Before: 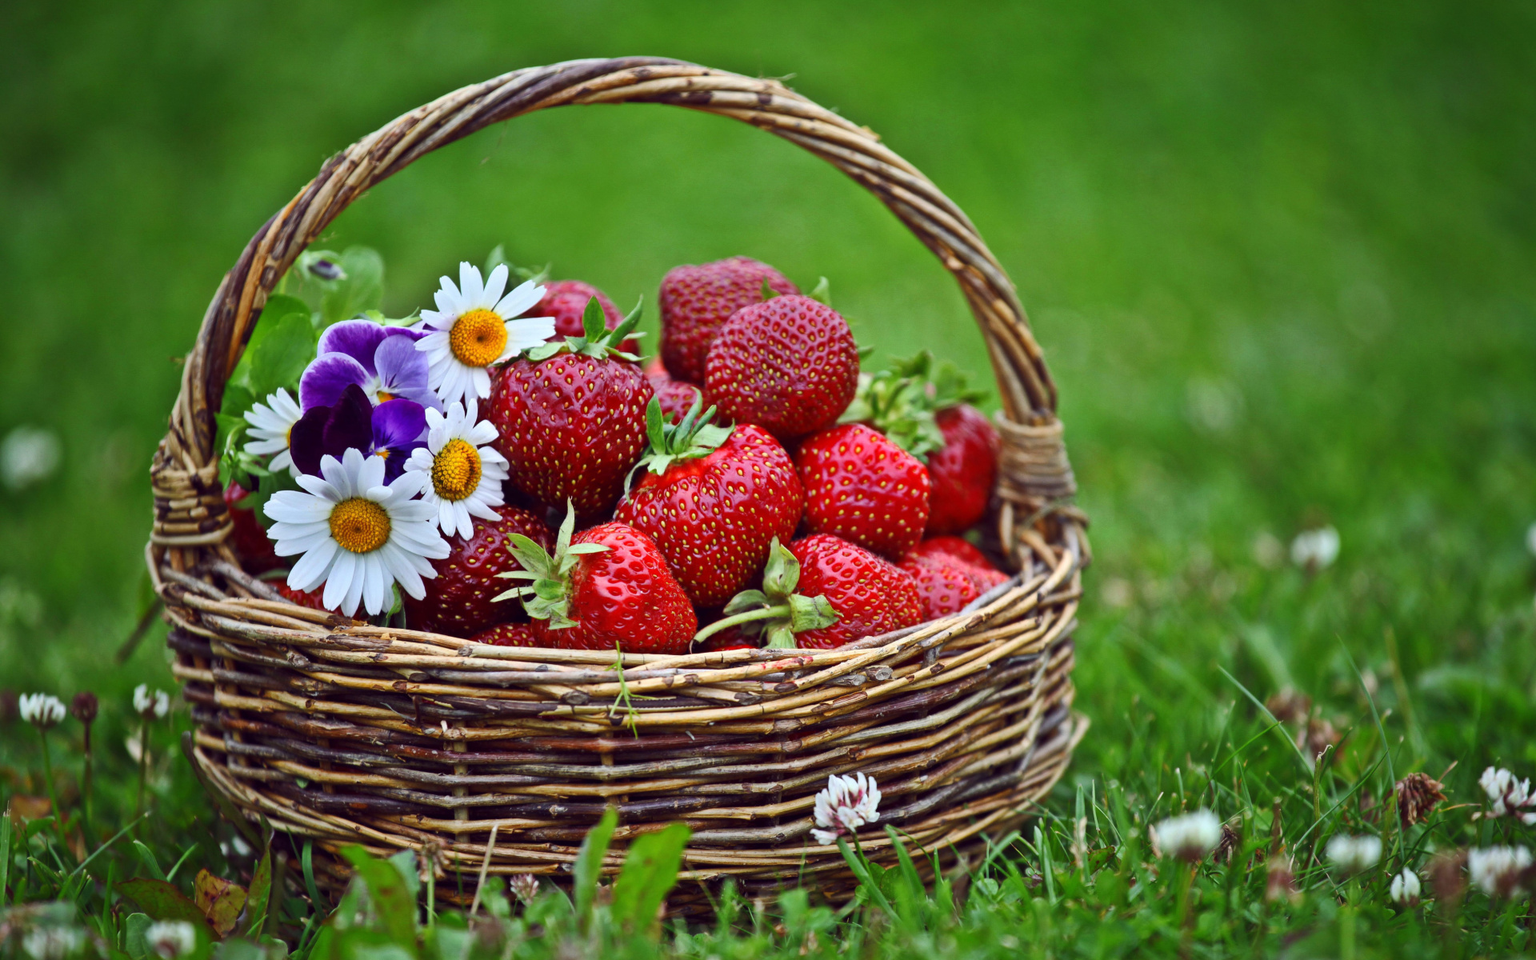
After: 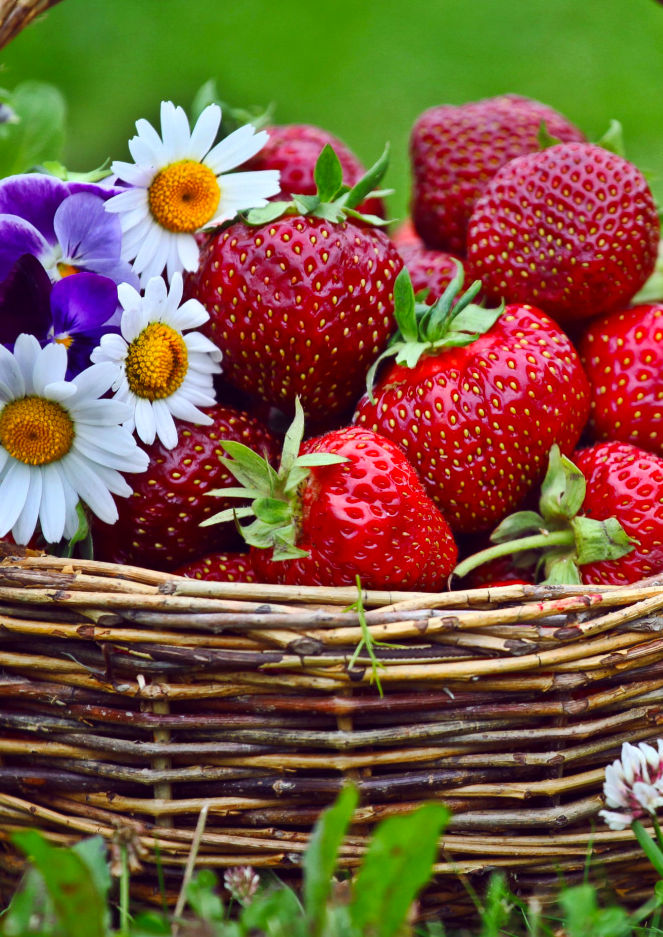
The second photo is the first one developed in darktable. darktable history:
contrast brightness saturation: saturation 0.126
crop and rotate: left 21.598%, top 18.889%, right 43.862%, bottom 2.985%
